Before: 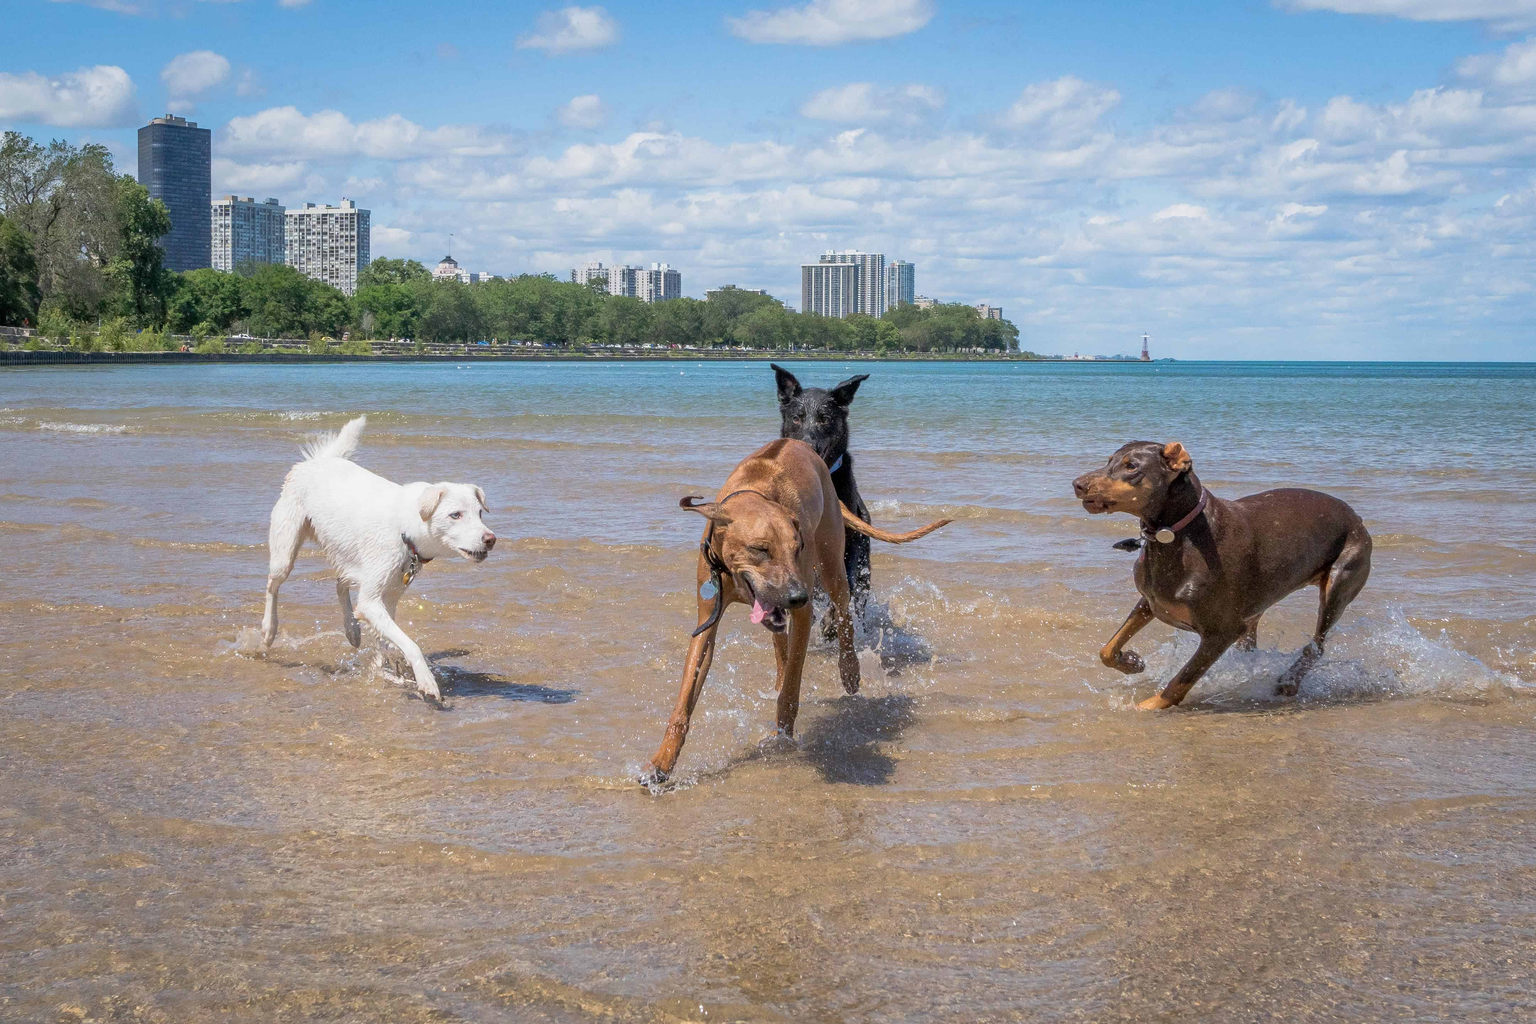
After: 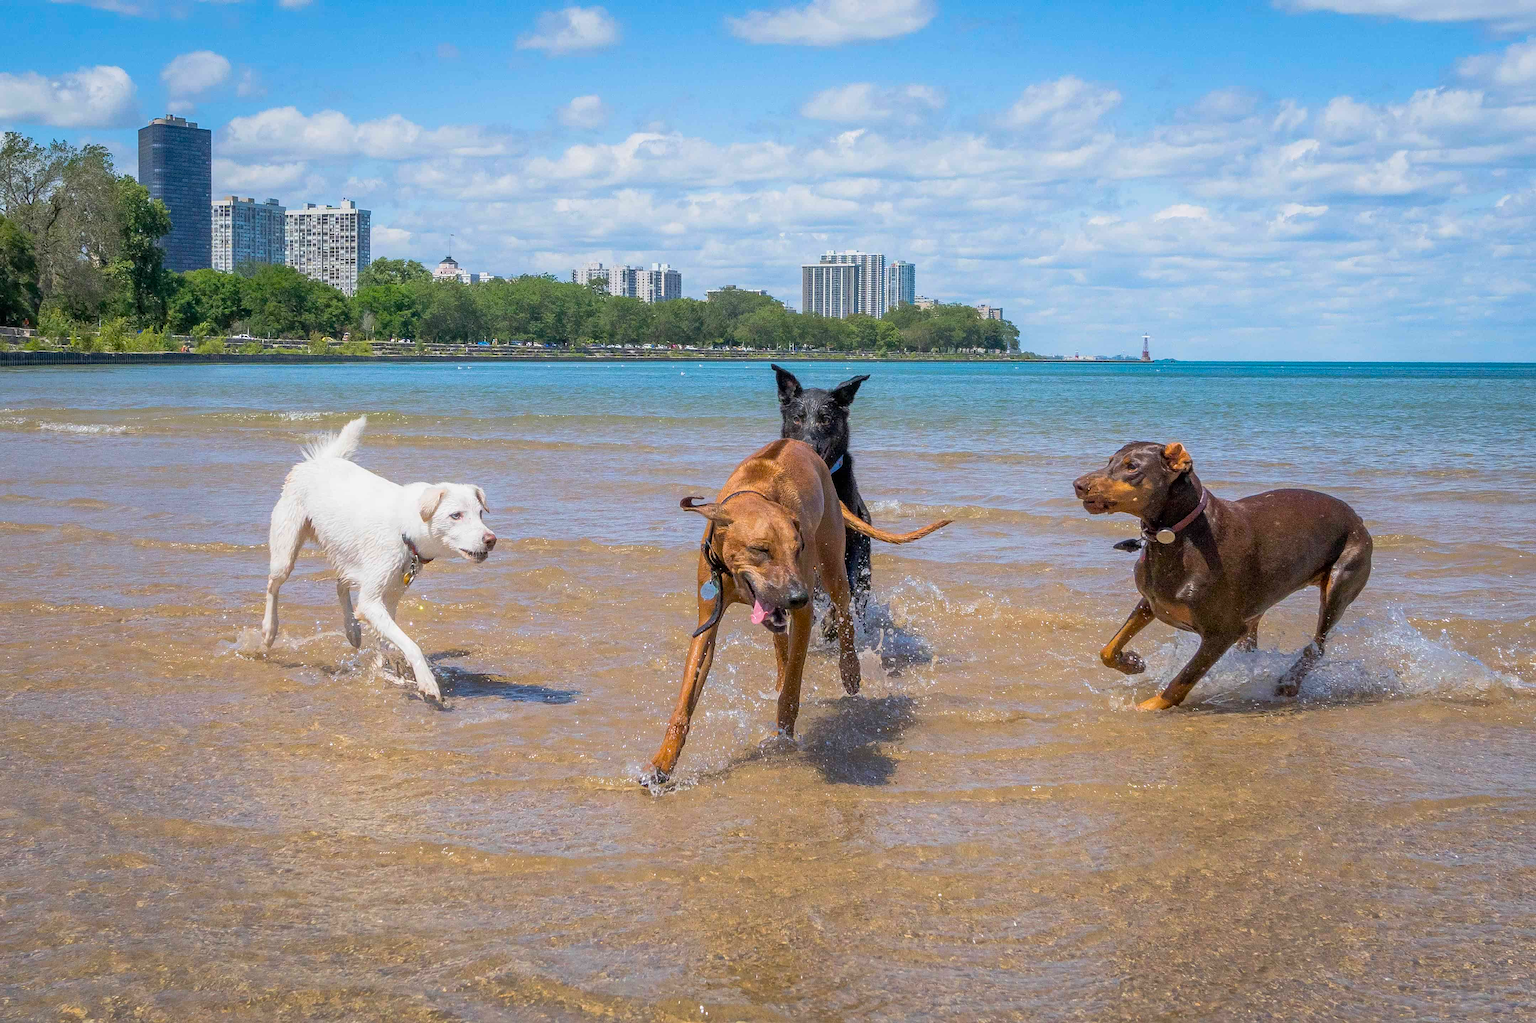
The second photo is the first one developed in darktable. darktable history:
sharpen: amount 0.2
color balance rgb: perceptual saturation grading › global saturation 25%, global vibrance 20%
